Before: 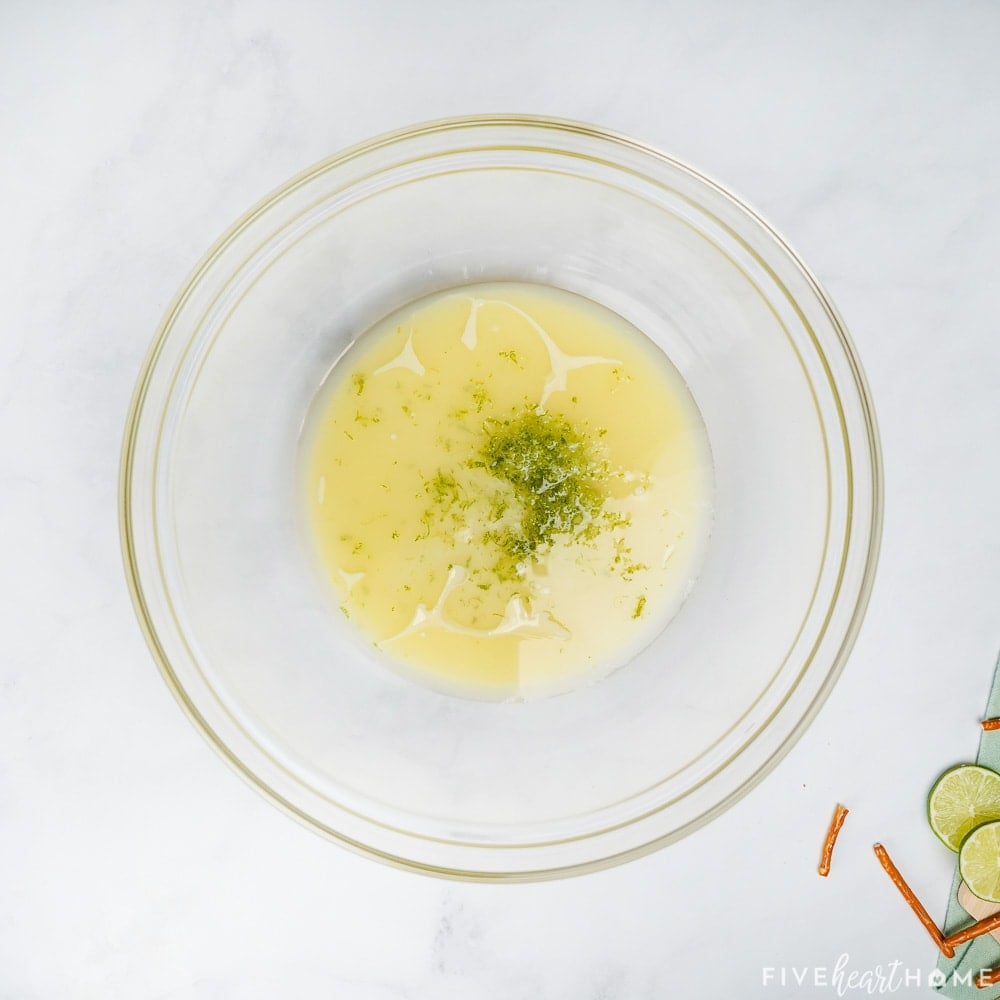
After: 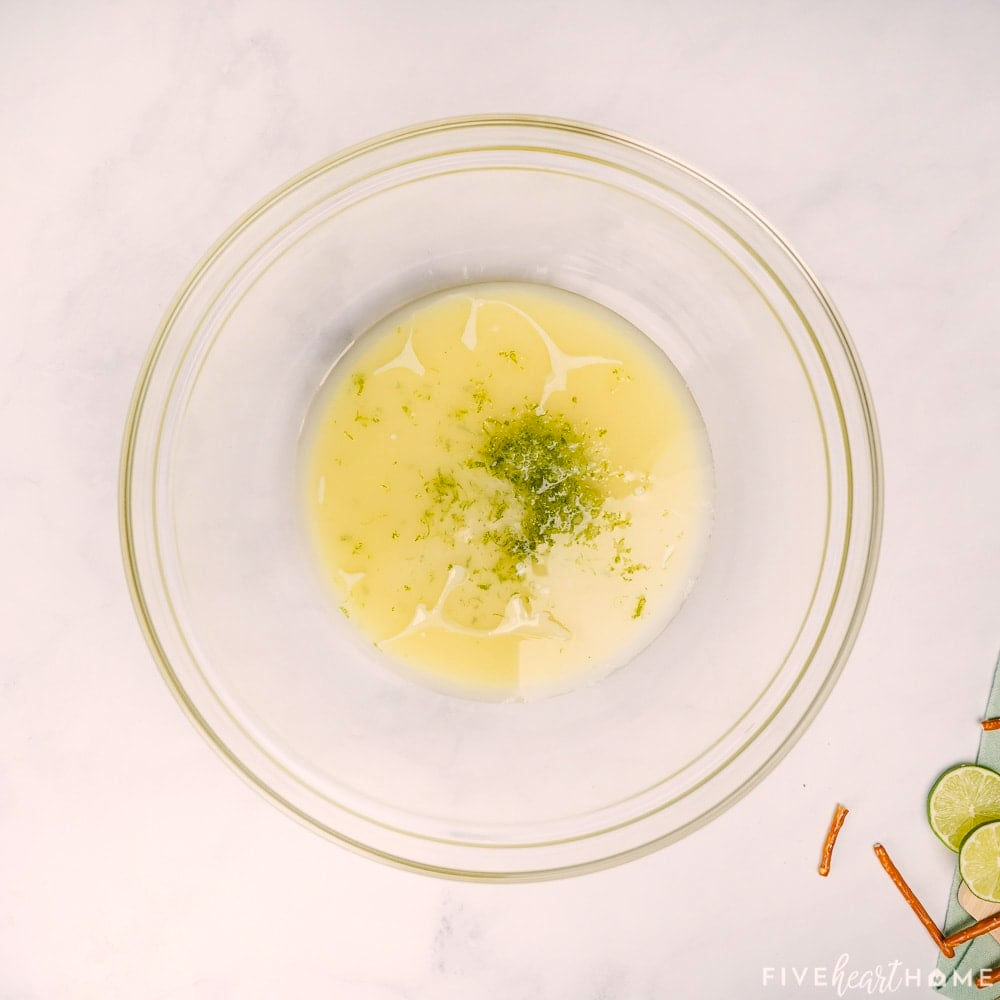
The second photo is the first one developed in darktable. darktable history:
white balance: emerald 1
color correction: highlights a* 5.81, highlights b* 4.84
